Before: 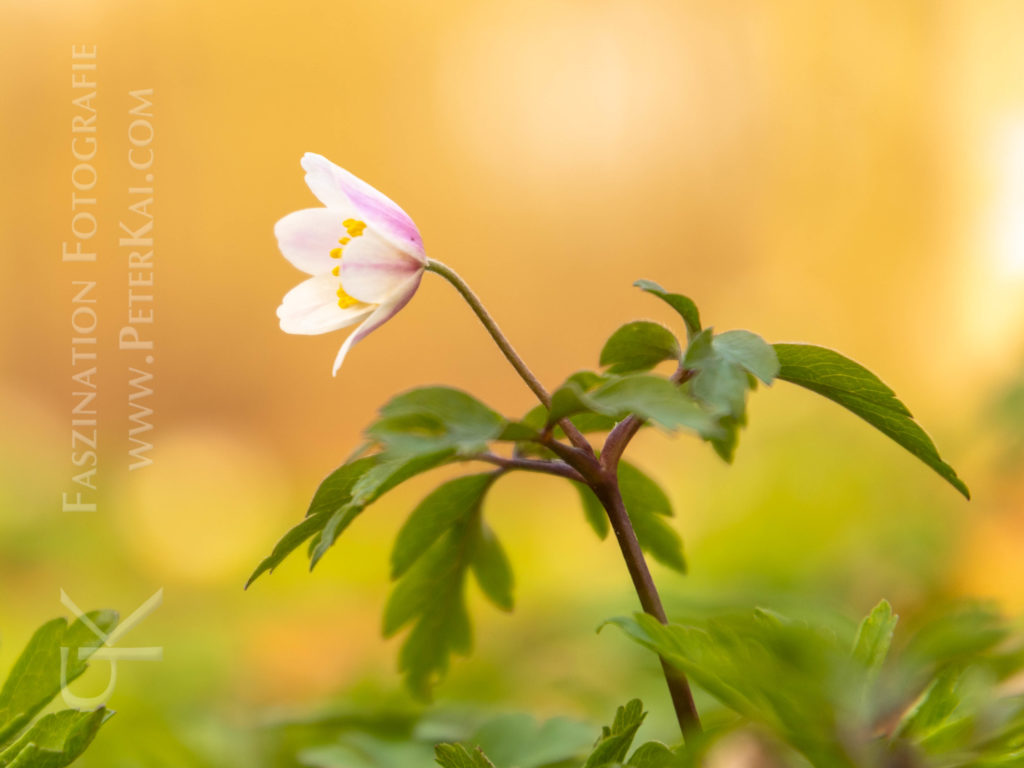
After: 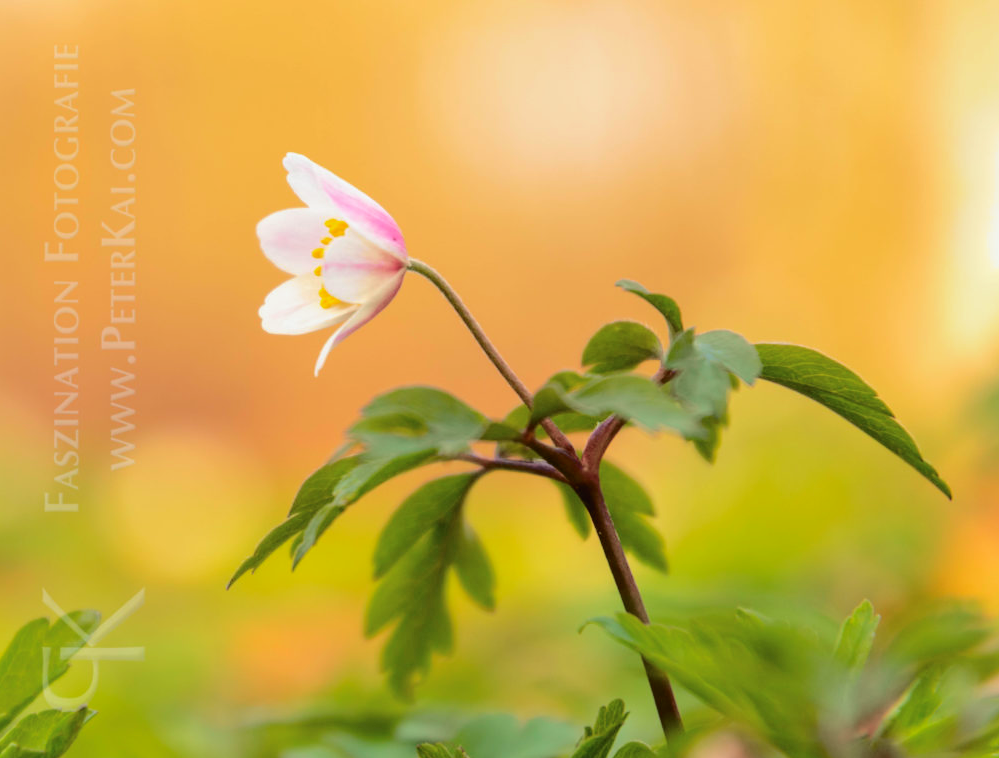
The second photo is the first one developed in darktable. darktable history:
rgb curve: curves: ch0 [(0, 0) (0.136, 0.078) (0.262, 0.245) (0.414, 0.42) (1, 1)], compensate middle gray true, preserve colors basic power
tone curve: curves: ch0 [(0, 0.003) (0.211, 0.174) (0.482, 0.519) (0.843, 0.821) (0.992, 0.971)]; ch1 [(0, 0) (0.276, 0.206) (0.393, 0.364) (0.482, 0.477) (0.506, 0.5) (0.523, 0.523) (0.572, 0.592) (0.695, 0.767) (1, 1)]; ch2 [(0, 0) (0.438, 0.456) (0.498, 0.497) (0.536, 0.527) (0.562, 0.584) (0.619, 0.602) (0.698, 0.698) (1, 1)], color space Lab, independent channels, preserve colors none
crop and rotate: left 1.774%, right 0.633%, bottom 1.28%
